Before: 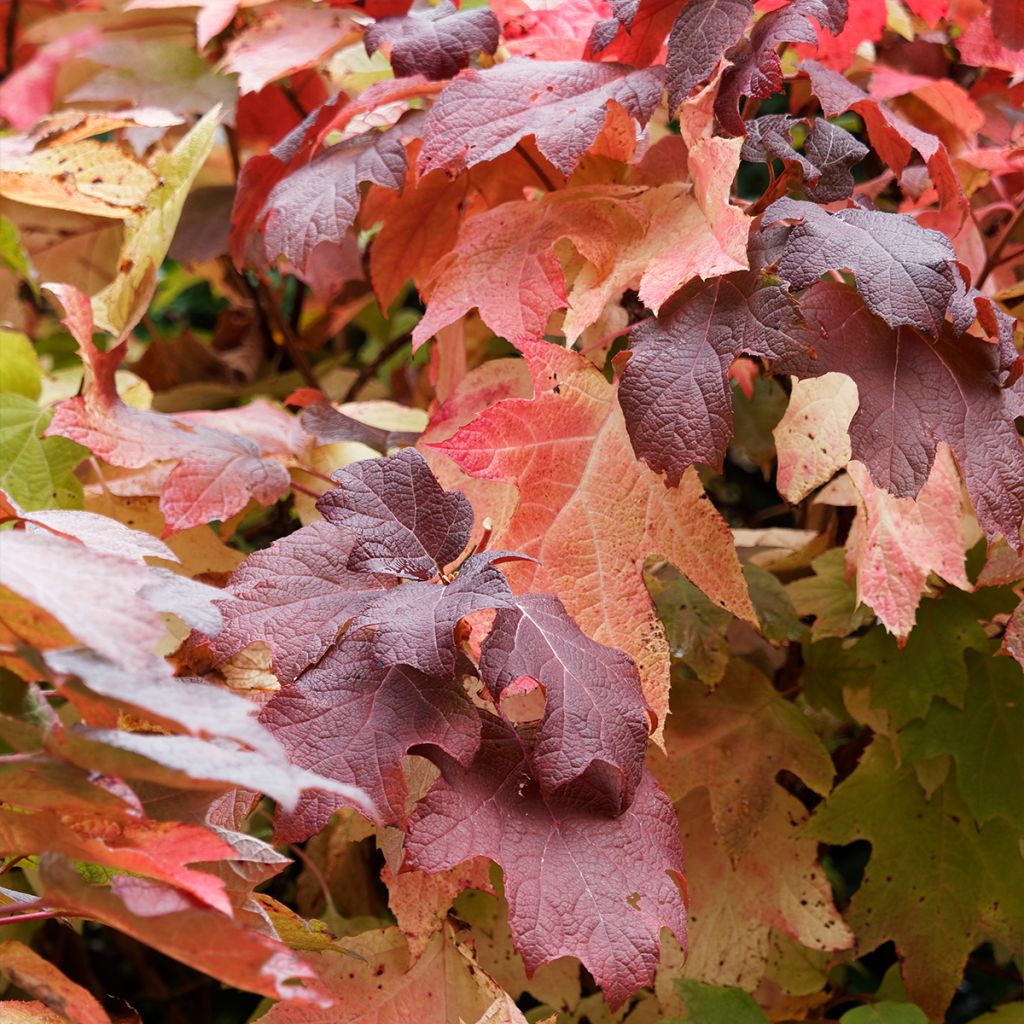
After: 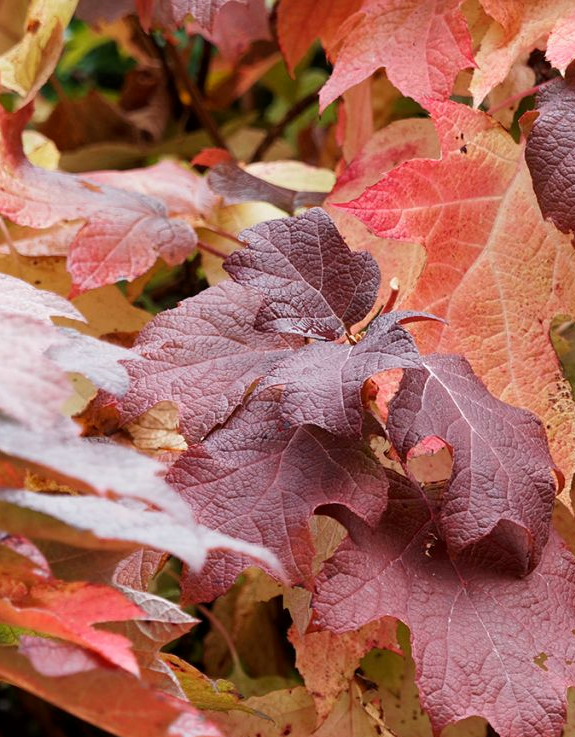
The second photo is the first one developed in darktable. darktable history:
crop: left 9.15%, top 23.473%, right 34.674%, bottom 4.551%
exposure: black level correction 0.001, compensate exposure bias true, compensate highlight preservation false
